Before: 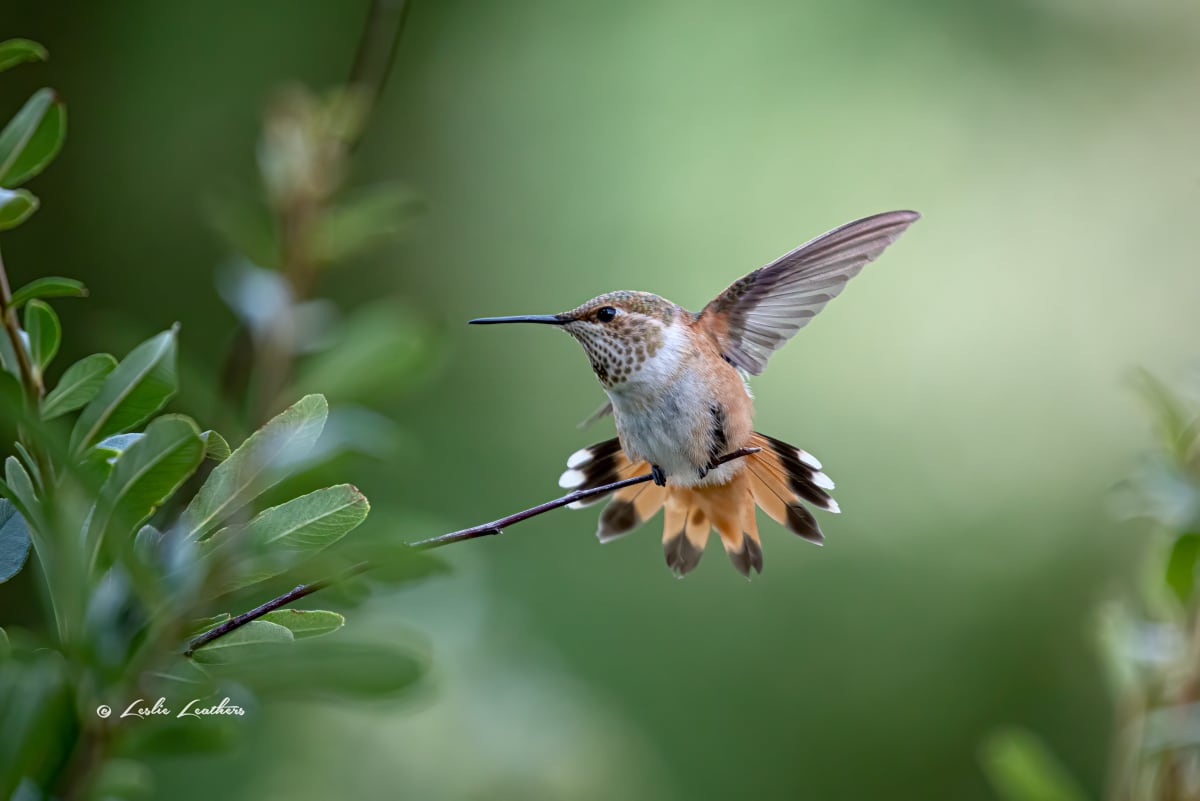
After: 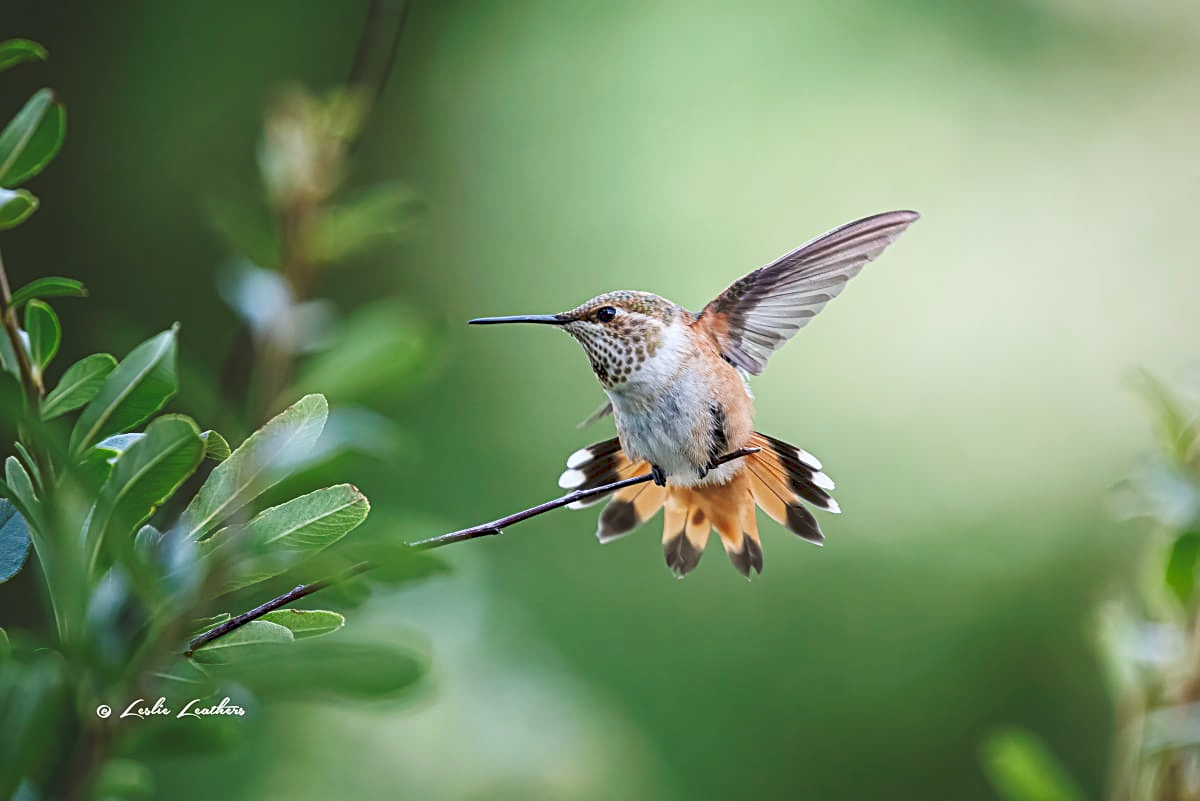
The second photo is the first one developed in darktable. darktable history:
tone curve: curves: ch0 [(0, 0) (0.003, 0.117) (0.011, 0.125) (0.025, 0.133) (0.044, 0.144) (0.069, 0.152) (0.1, 0.167) (0.136, 0.186) (0.177, 0.21) (0.224, 0.244) (0.277, 0.295) (0.335, 0.357) (0.399, 0.445) (0.468, 0.531) (0.543, 0.629) (0.623, 0.716) (0.709, 0.803) (0.801, 0.876) (0.898, 0.939) (1, 1)], preserve colors none
sharpen: on, module defaults
